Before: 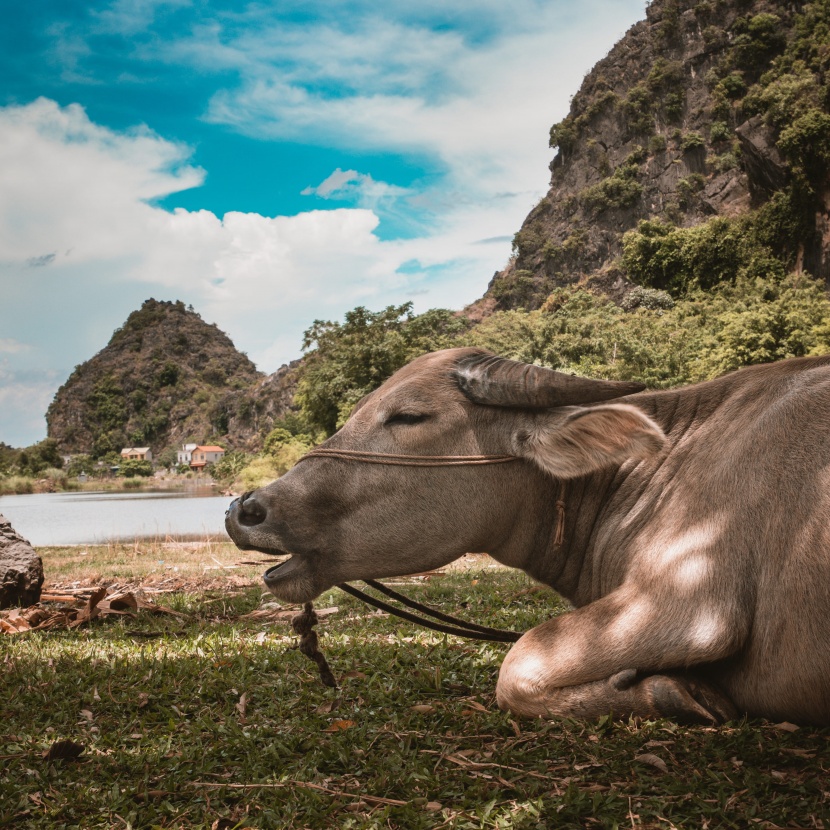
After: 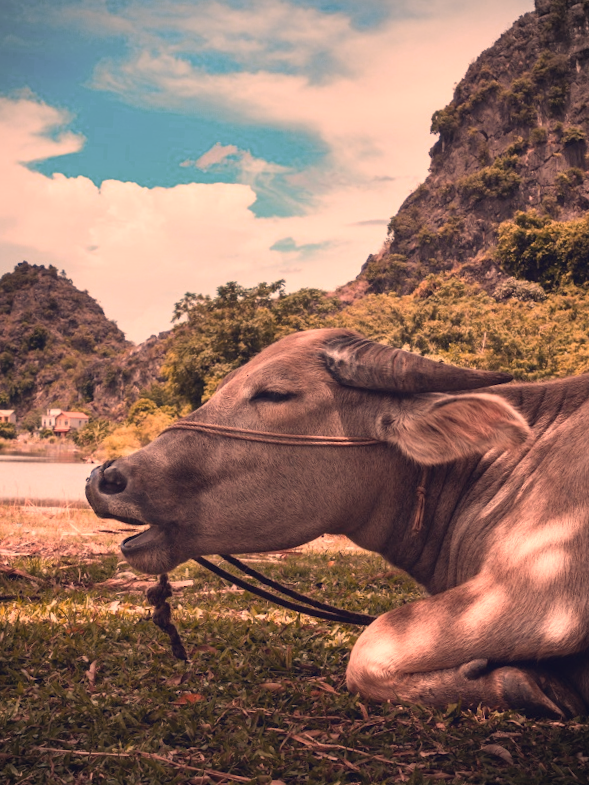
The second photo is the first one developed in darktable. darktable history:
color zones: curves: ch0 [(0.473, 0.374) (0.742, 0.784)]; ch1 [(0.354, 0.737) (0.742, 0.705)]; ch2 [(0.318, 0.421) (0.758, 0.532)]
crop and rotate: angle -3.27°, left 14.277%, top 0.028%, right 10.766%, bottom 0.028%
color correction: highlights a* 19.59, highlights b* 27.49, shadows a* 3.46, shadows b* -17.28, saturation 0.73
vignetting: fall-off start 91.19%
color balance: output saturation 98.5%
